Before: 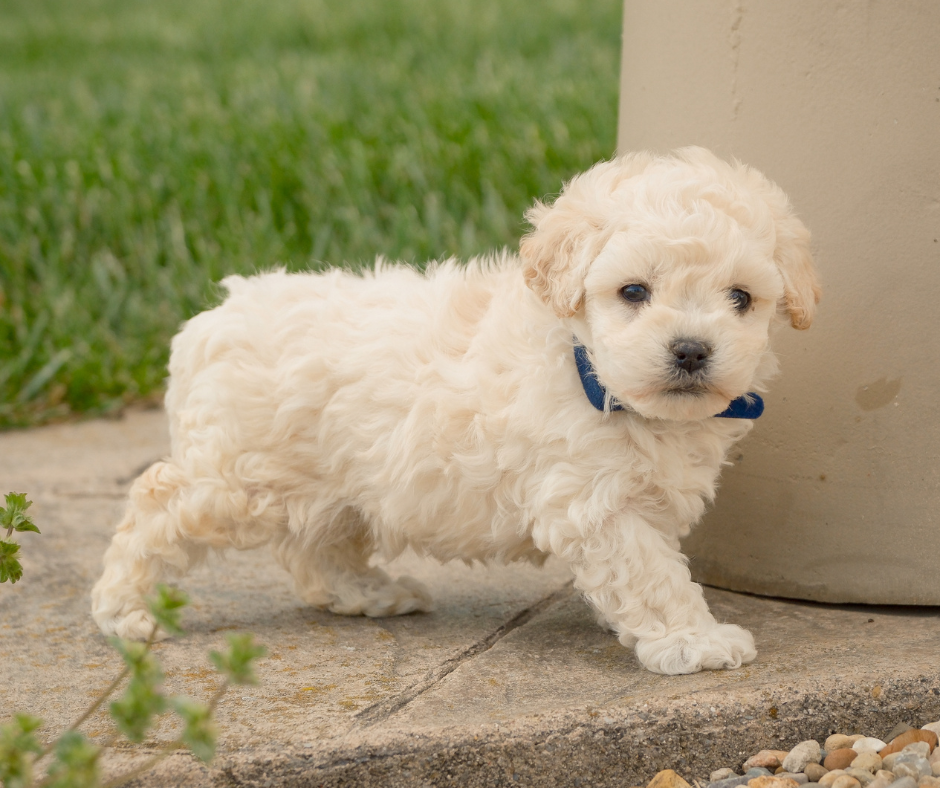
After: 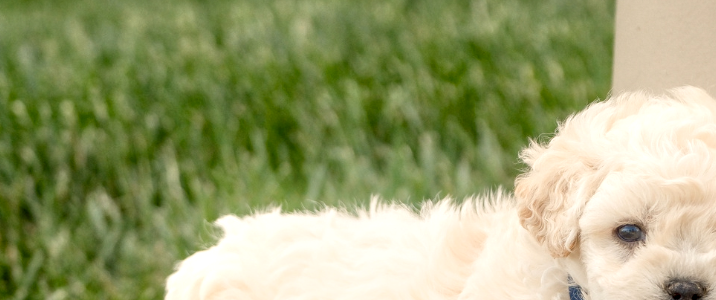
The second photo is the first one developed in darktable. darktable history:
local contrast: detail 203%
bloom: size 15%, threshold 97%, strength 7%
crop: left 0.579%, top 7.627%, right 23.167%, bottom 54.275%
